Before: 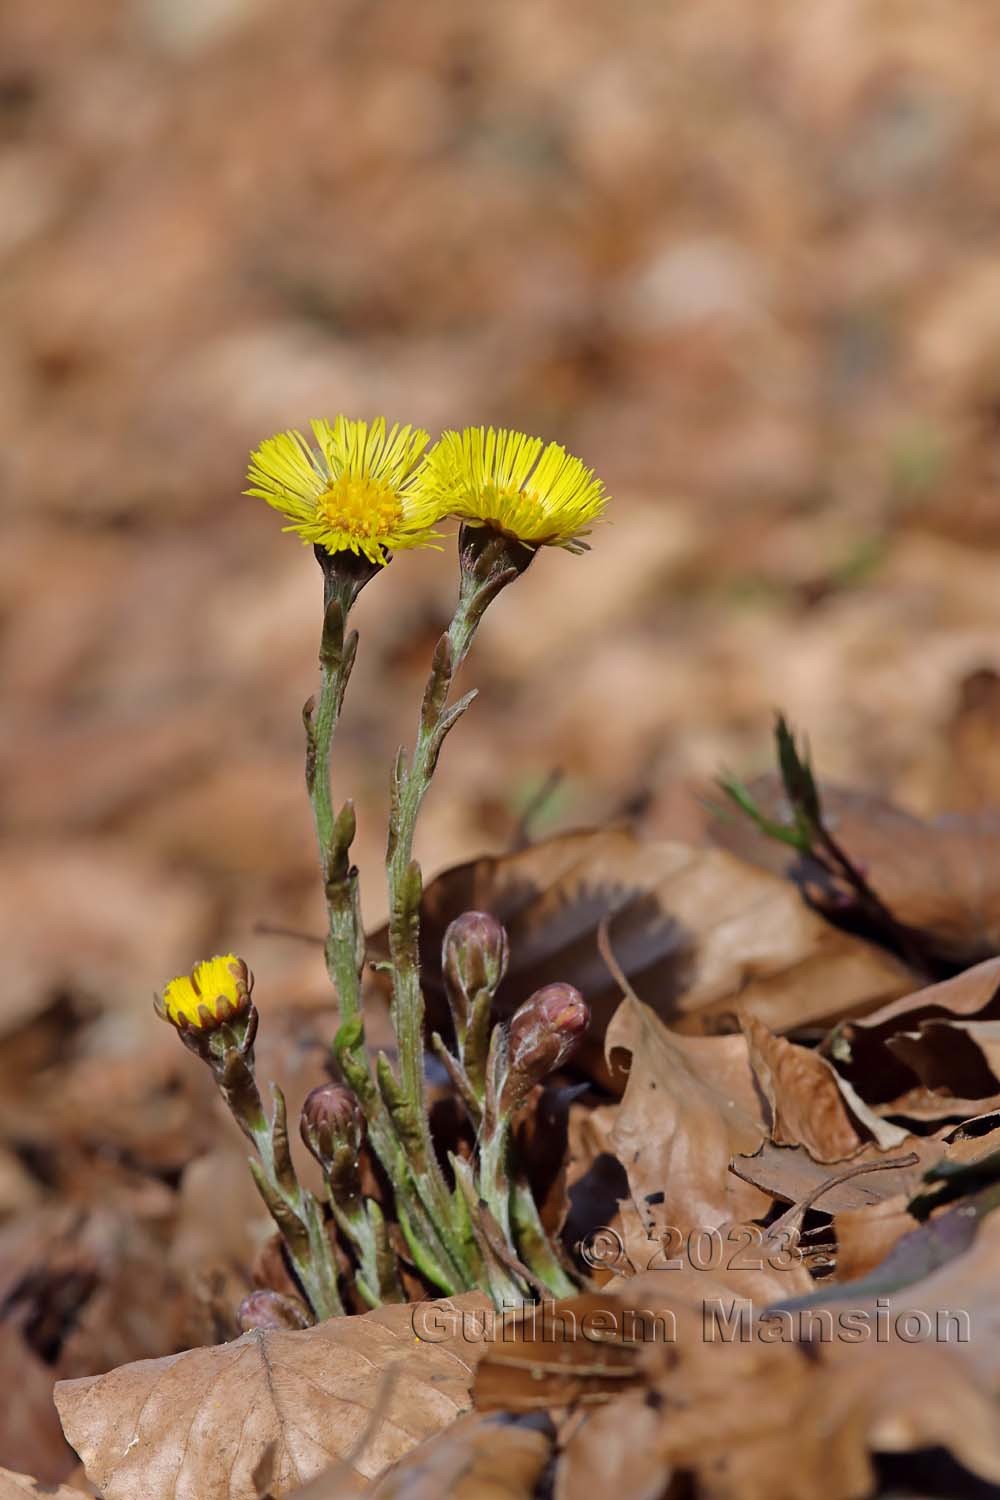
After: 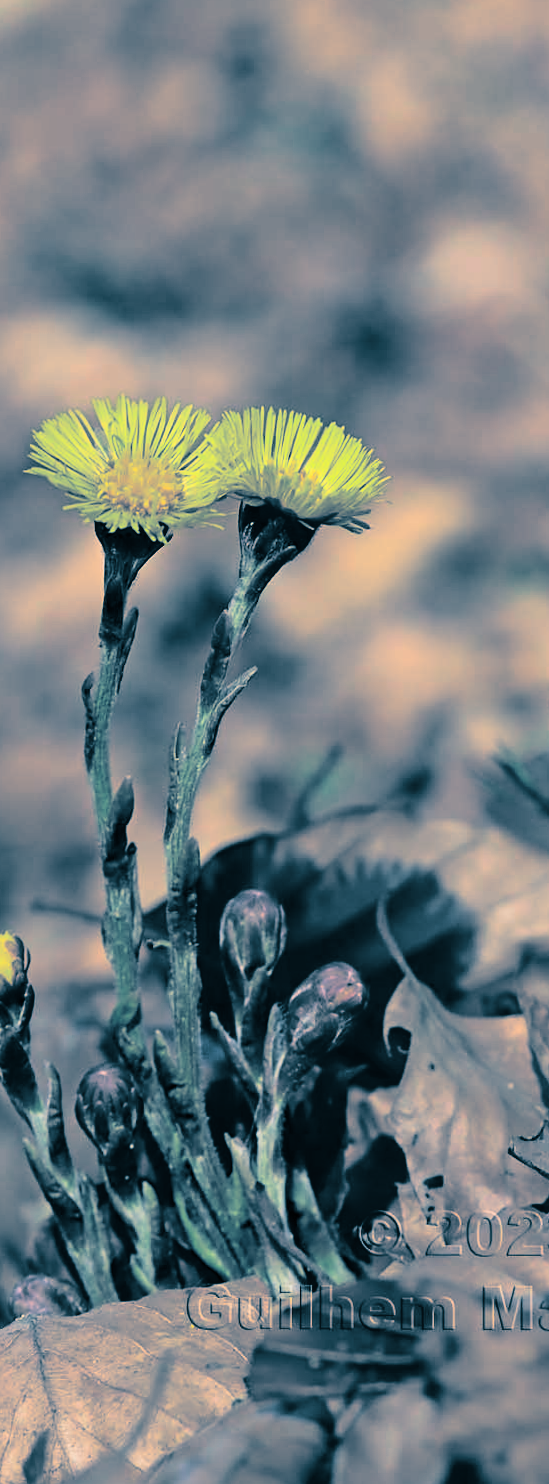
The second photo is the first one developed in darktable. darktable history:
split-toning: shadows › hue 212.4°, balance -70
crop: left 21.674%, right 22.086%
rotate and perspective: rotation 0.226°, lens shift (vertical) -0.042, crop left 0.023, crop right 0.982, crop top 0.006, crop bottom 0.994
tone curve: curves: ch0 [(0, 0.023) (0.132, 0.075) (0.256, 0.2) (0.454, 0.495) (0.708, 0.78) (0.844, 0.896) (1, 0.98)]; ch1 [(0, 0) (0.37, 0.308) (0.478, 0.46) (0.499, 0.5) (0.513, 0.508) (0.526, 0.533) (0.59, 0.612) (0.764, 0.804) (1, 1)]; ch2 [(0, 0) (0.312, 0.313) (0.461, 0.454) (0.48, 0.477) (0.503, 0.5) (0.526, 0.54) (0.564, 0.595) (0.631, 0.676) (0.713, 0.767) (0.985, 0.966)], color space Lab, independent channels
